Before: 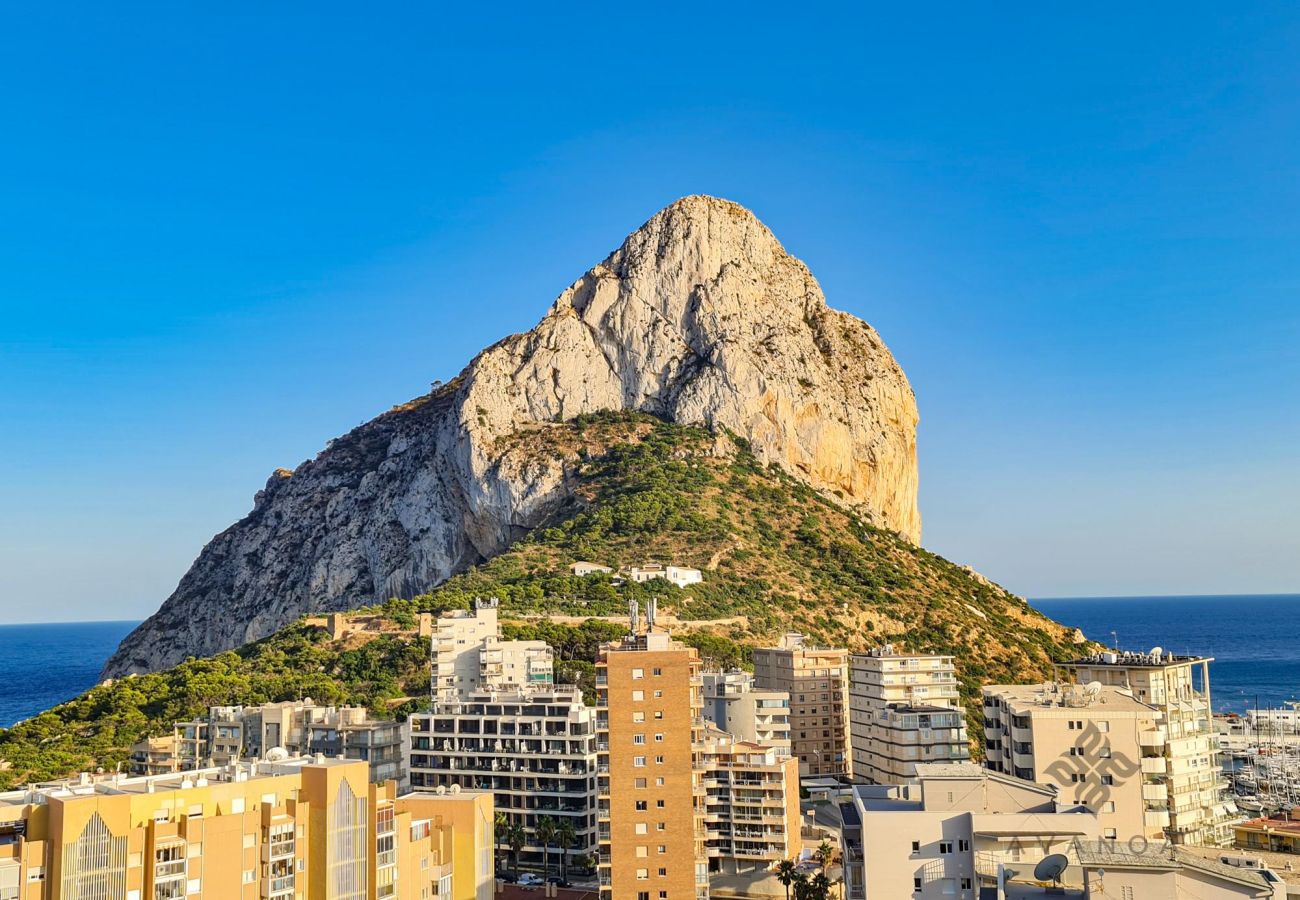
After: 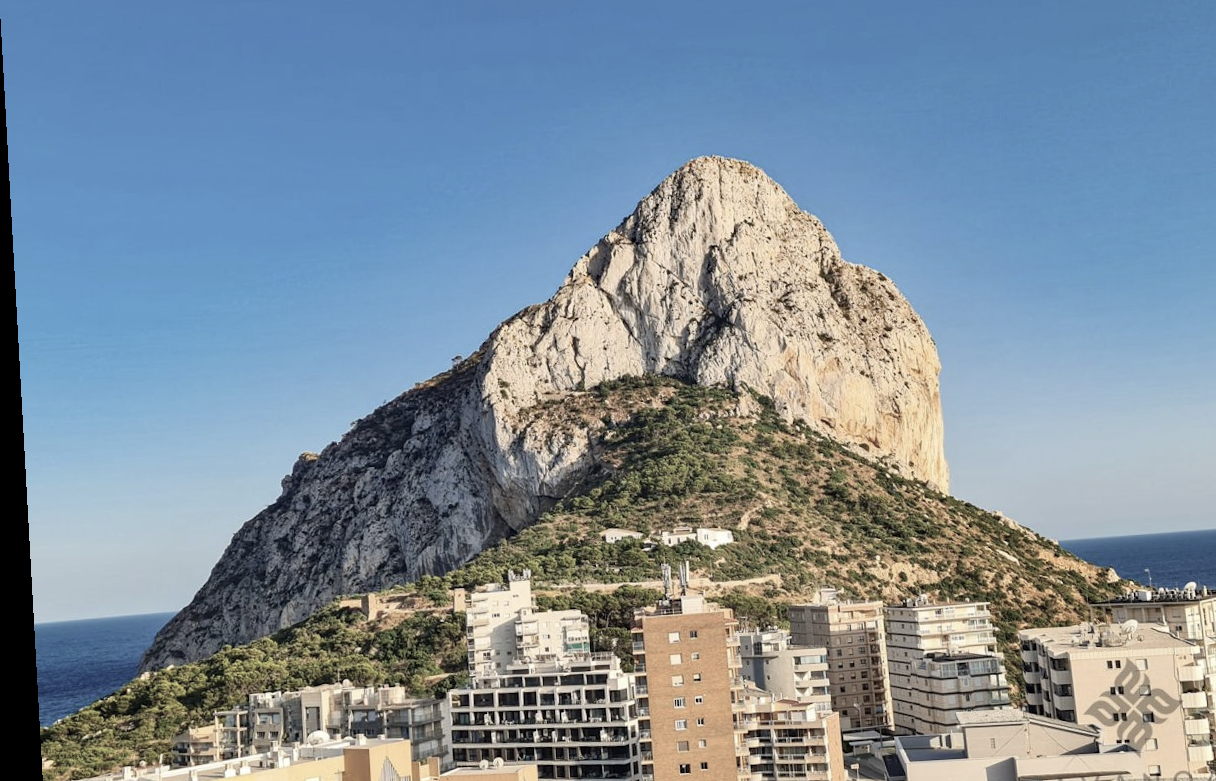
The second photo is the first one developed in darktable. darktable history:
contrast brightness saturation: contrast 0.1, saturation -0.3
rotate and perspective: rotation -3.18°, automatic cropping off
color balance: input saturation 80.07%
crop: top 7.49%, right 9.717%, bottom 11.943%
